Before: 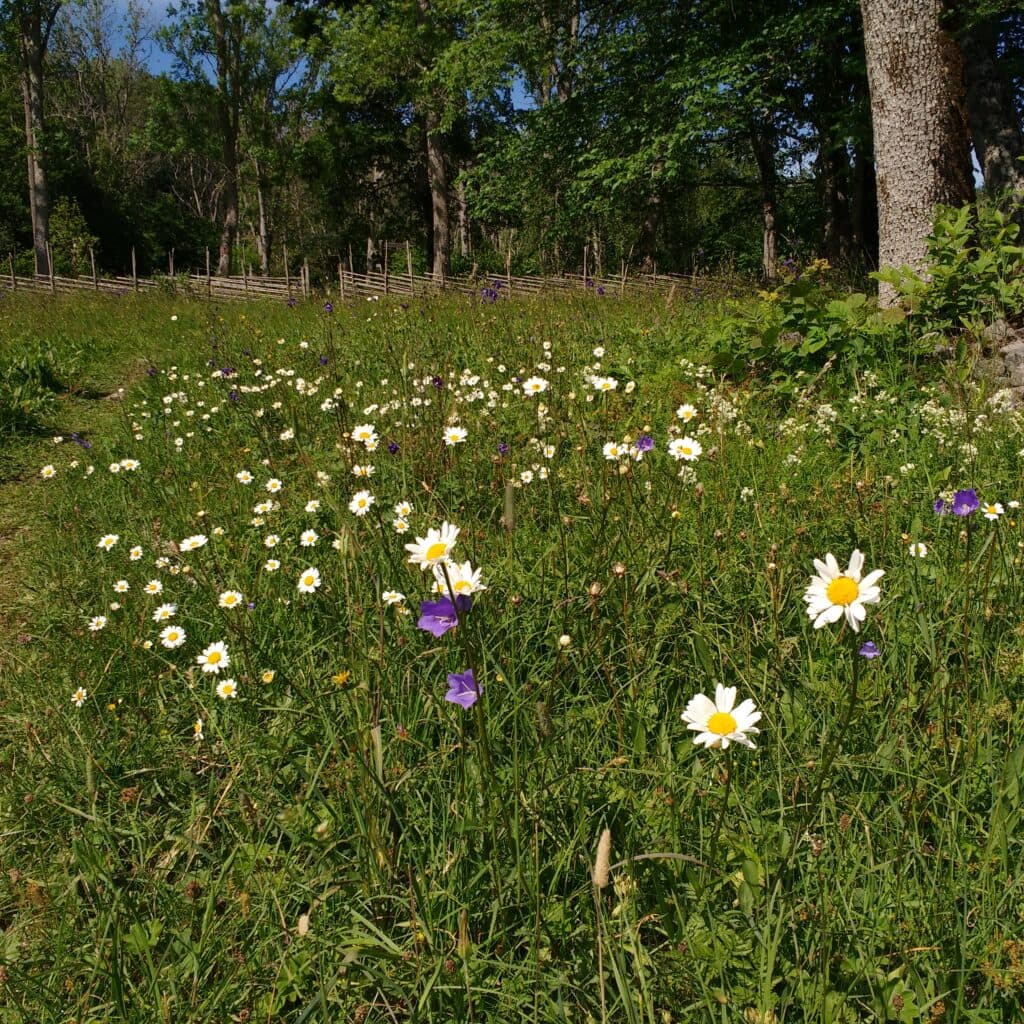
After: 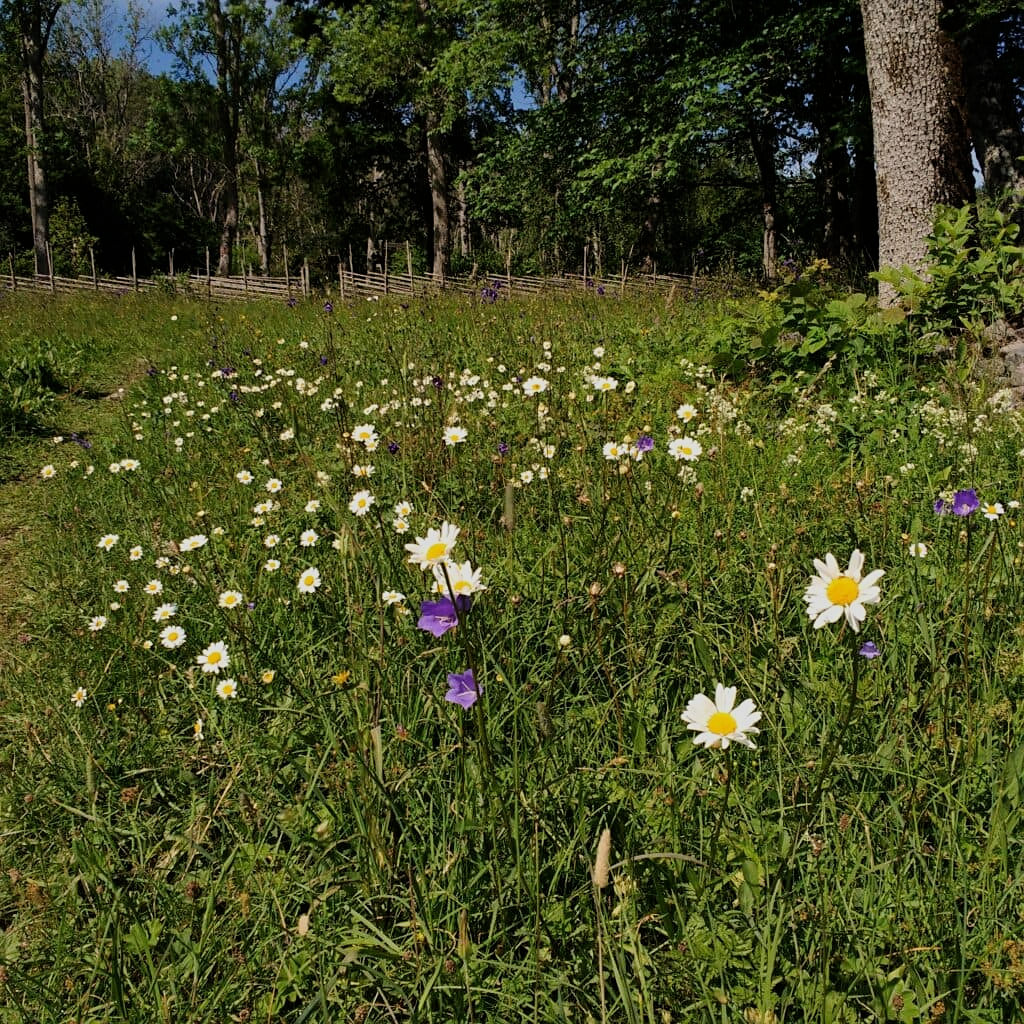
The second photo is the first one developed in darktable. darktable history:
sharpen: amount 0.211
filmic rgb: black relative exposure -7.97 EV, white relative exposure 3.87 EV, threshold 5.99 EV, hardness 4.3, color science v6 (2022), enable highlight reconstruction true
